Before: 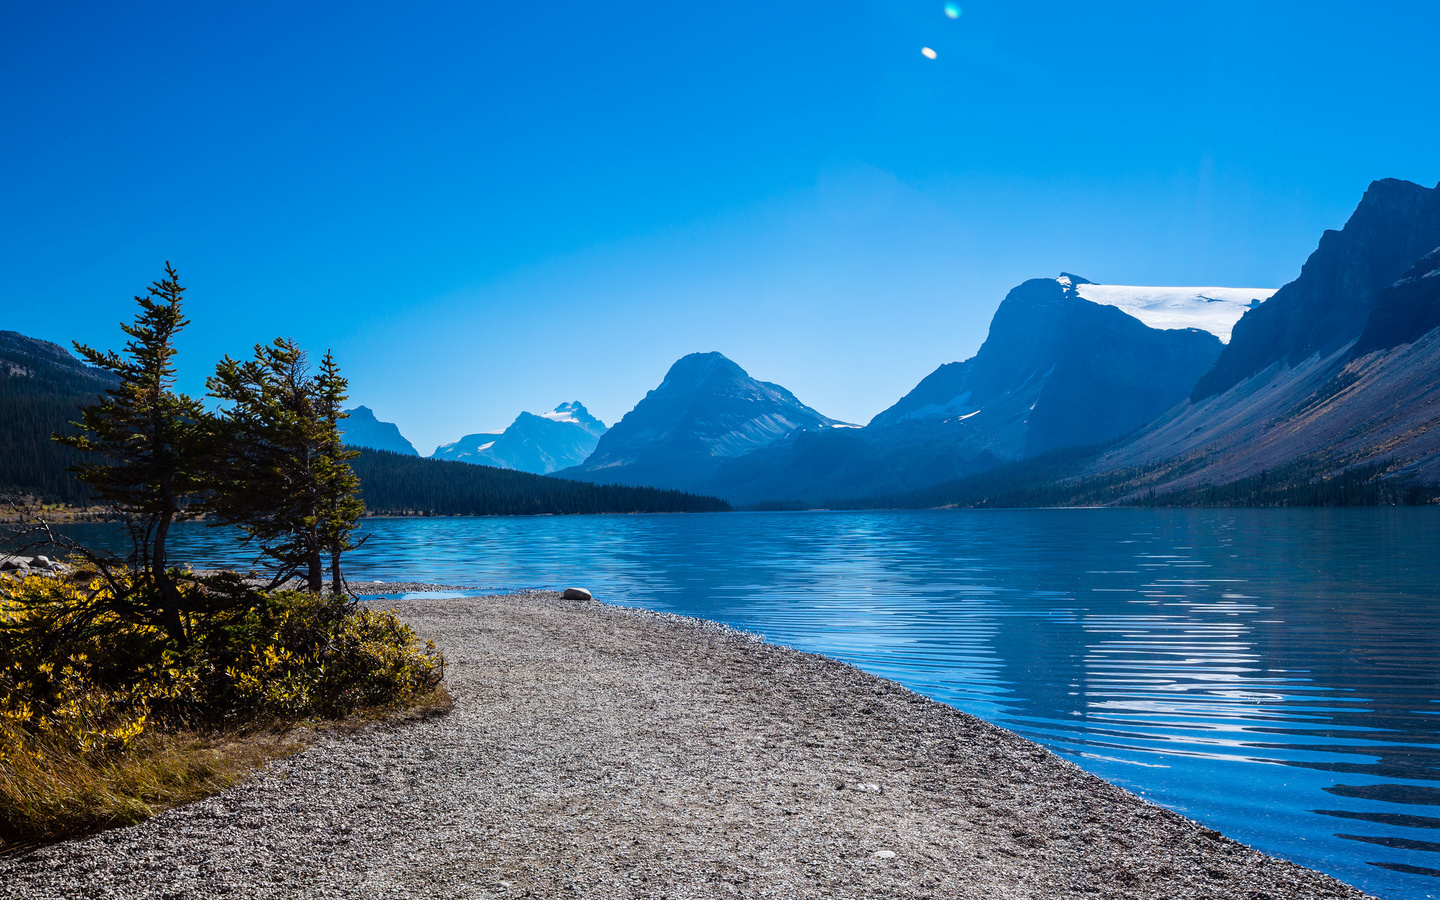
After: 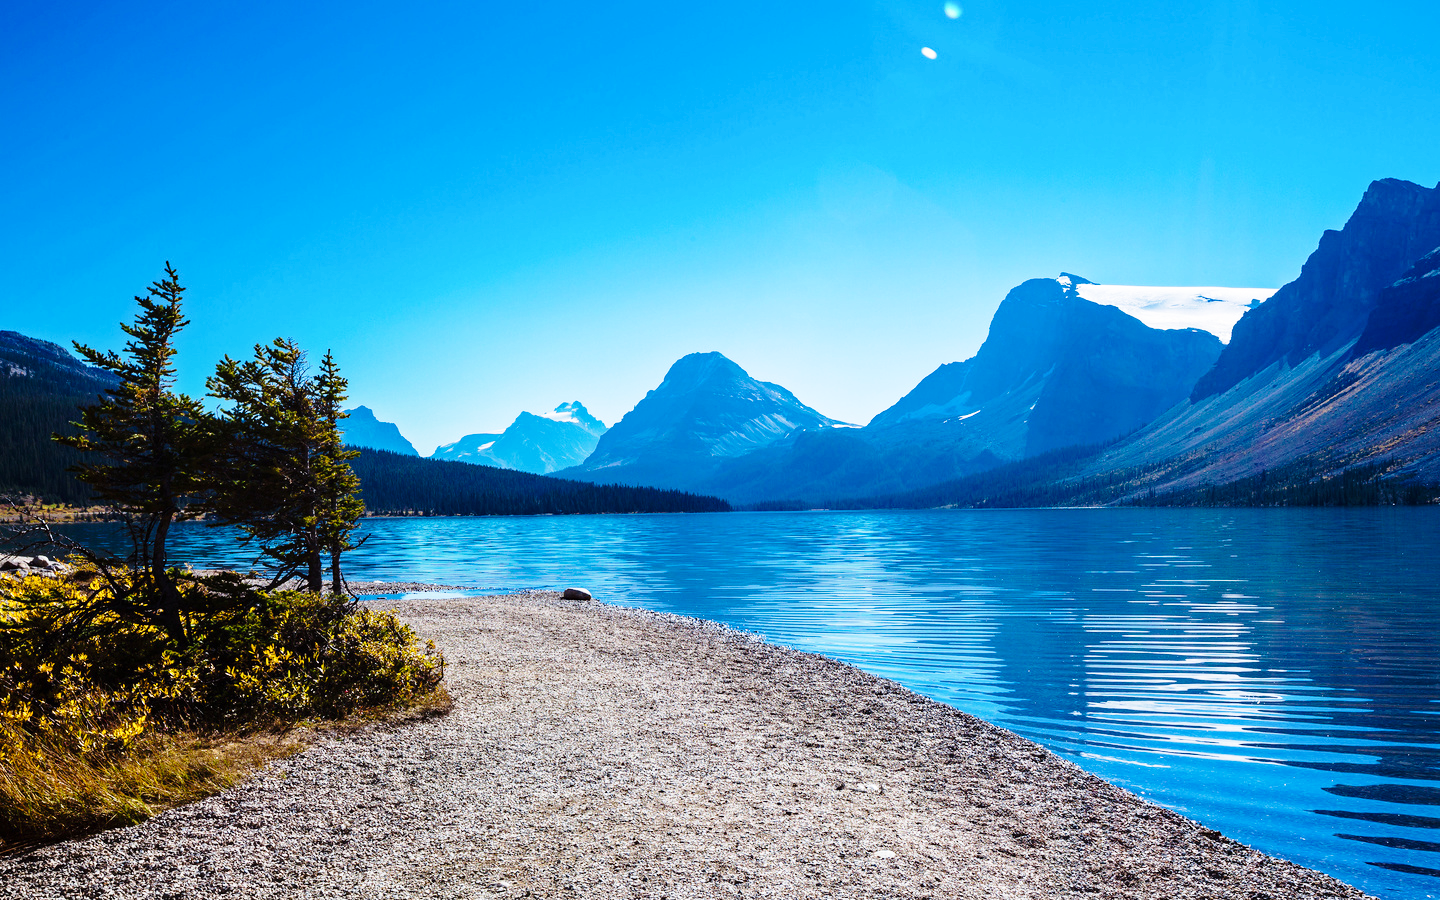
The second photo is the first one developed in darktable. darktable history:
haze removal: compatibility mode true
base curve: curves: ch0 [(0, 0) (0.028, 0.03) (0.121, 0.232) (0.46, 0.748) (0.859, 0.968) (1, 1)], preserve colors none
velvia: on, module defaults
